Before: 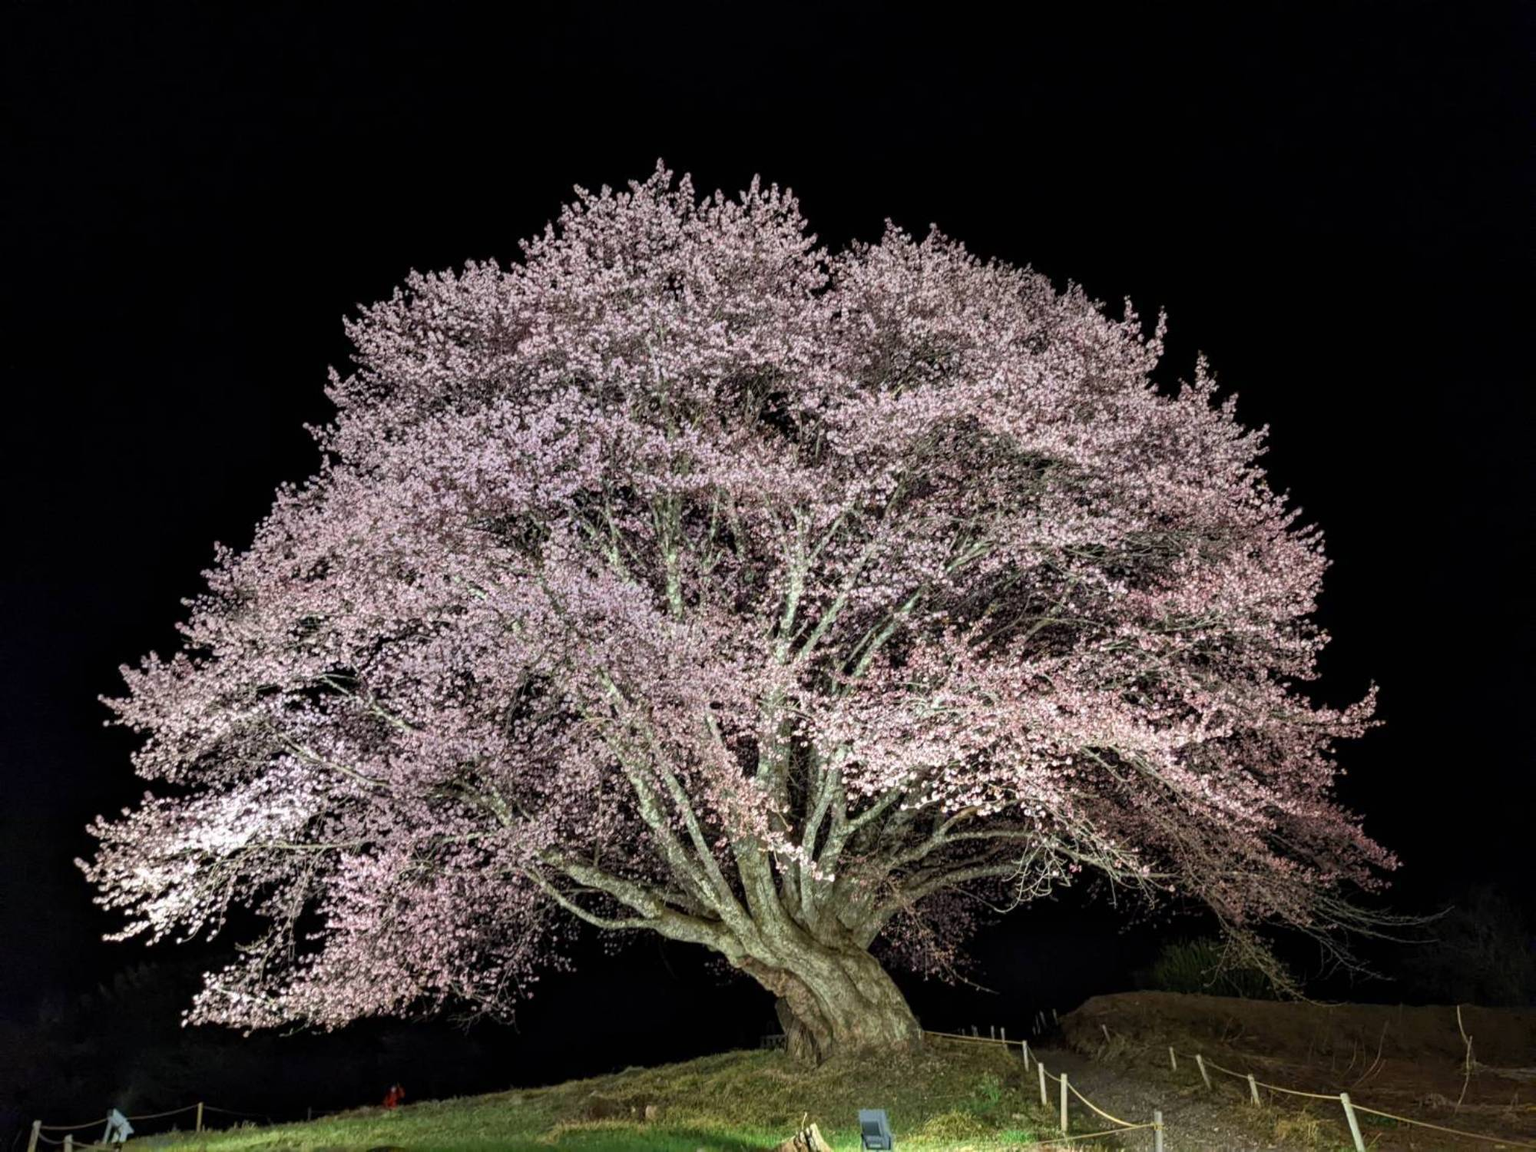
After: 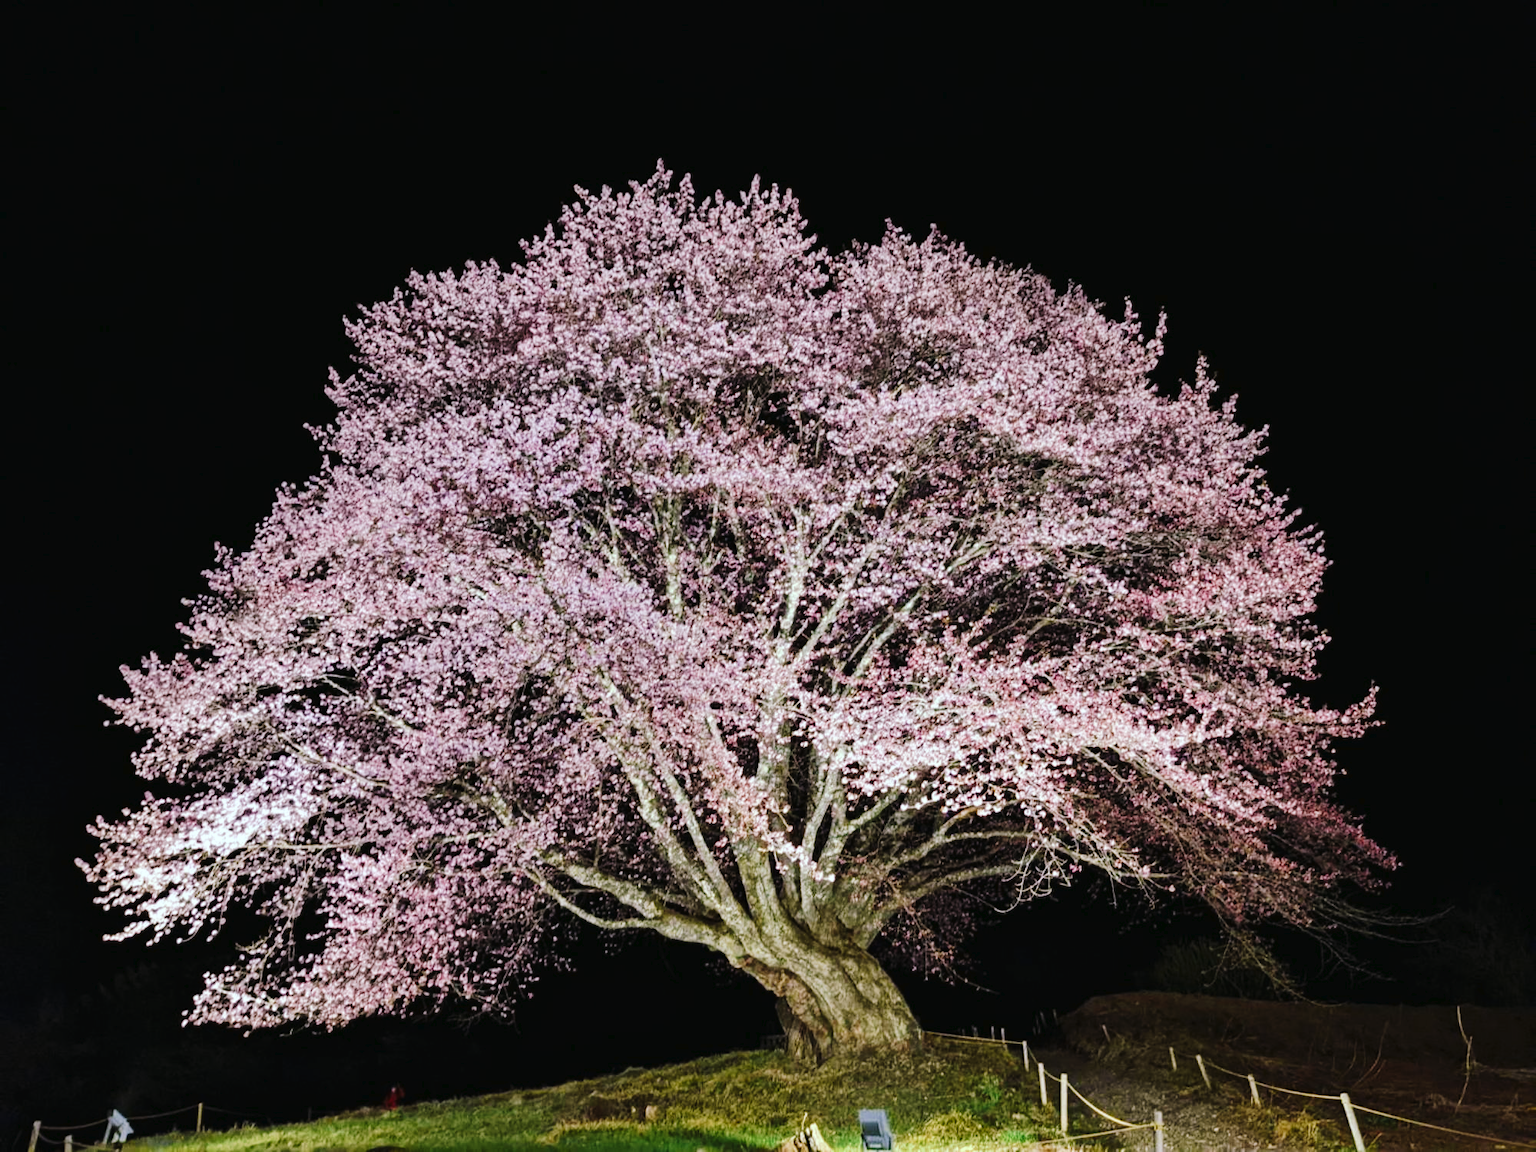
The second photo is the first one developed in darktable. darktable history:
tone curve: curves: ch0 [(0, 0) (0.003, 0.018) (0.011, 0.021) (0.025, 0.028) (0.044, 0.039) (0.069, 0.05) (0.1, 0.06) (0.136, 0.081) (0.177, 0.117) (0.224, 0.161) (0.277, 0.226) (0.335, 0.315) (0.399, 0.421) (0.468, 0.53) (0.543, 0.627) (0.623, 0.726) (0.709, 0.789) (0.801, 0.859) (0.898, 0.924) (1, 1)], preserve colors none
color look up table: target L [97.57, 93.49, 88.99, 83.09, 78.94, 76.75, 72.03, 72.57, 63.85, 58.24, 55.07, 34.25, 27.16, 3.936, 200.88, 78.69, 73.53, 63.47, 59.3, 49.22, 54.39, 49.5, 35.35, 30.36, 22.11, 23.94, 19.43, 97.13, 84.15, 80.19, 66.73, 61.5, 56.68, 56.08, 52.23, 59.68, 46.49, 39.37, 35.79, 34.05, 36.1, 19.04, 3.314, 93.57, 76.48, 77.28, 58.08, 43.94, 33.75], target a [-29.25, -31.06, -36.88, -35.51, -63.45, -7.688, -3.285, -2.222, -57.39, -28.38, -14.41, -21.37, -4.061, -6.024, 0, 20.65, 19.98, 44.72, 10.4, 66.06, 50.27, 66.31, 40.51, 6.19, 32.39, 33.7, 24.81, -6.847, 20.3, 28.63, 60.69, 17.89, 67.61, 33.85, 13.25, 47.44, 13.83, 17.08, 32.07, 40.9, 47.27, 25.84, 4.705, -22.2, -1.59, -34.7, -14.92, -15.36, 1.001], target b [48.76, 87.95, 2.766, 52.7, 37.76, 66.37, 35.7, 0.888, 51.93, 24.74, 43.22, 29.55, 35.98, 5.365, -0.001, 18.43, 57.95, 4.957, 22.56, 24.87, 49.39, 42.59, 5.704, 12.89, 4.066, 30.41, 28.36, -5.216, -16.07, -28.58, -50.78, -35.47, -25.34, -26.83, -63.32, -61.88, -18.84, -46.85, -83.25, -22.13, -57.83, -41.51, -24.04, -11.17, -25.13, -11.57, -42.29, -9.255, -28.41], num patches 49
